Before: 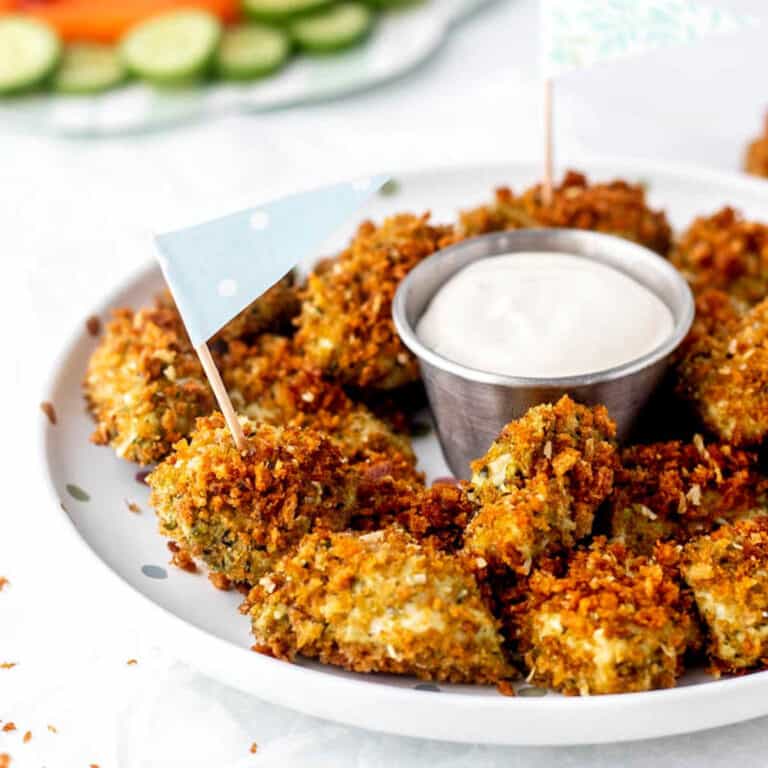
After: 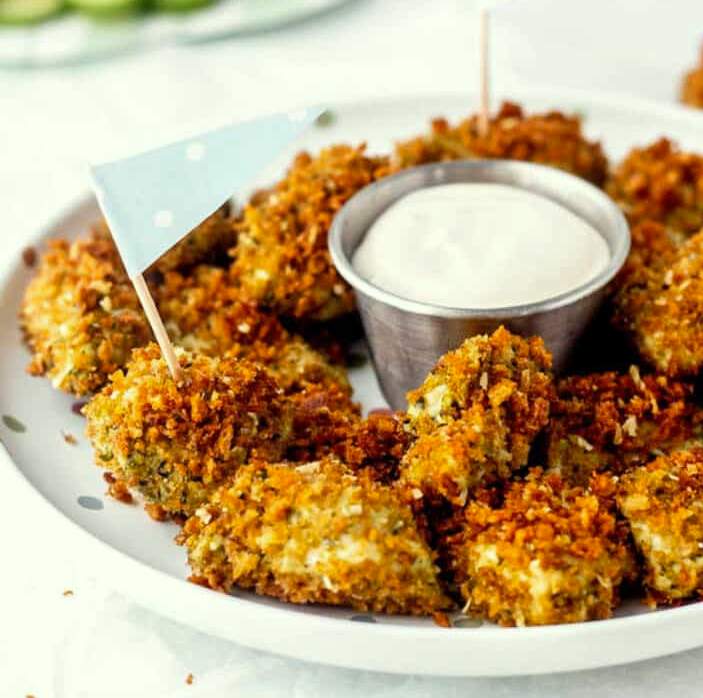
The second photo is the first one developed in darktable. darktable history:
color correction: highlights a* -4.38, highlights b* 6.6
crop and rotate: left 8.461%, top 9.089%
